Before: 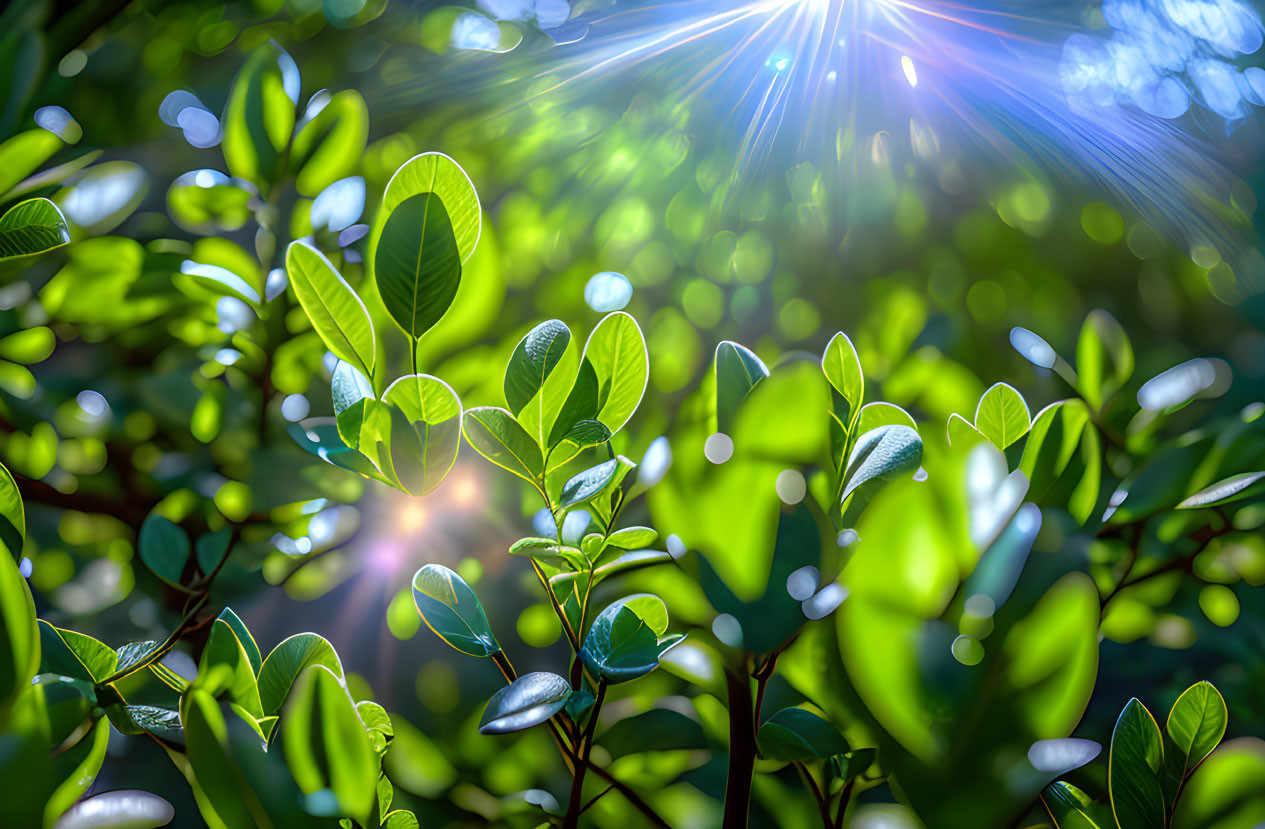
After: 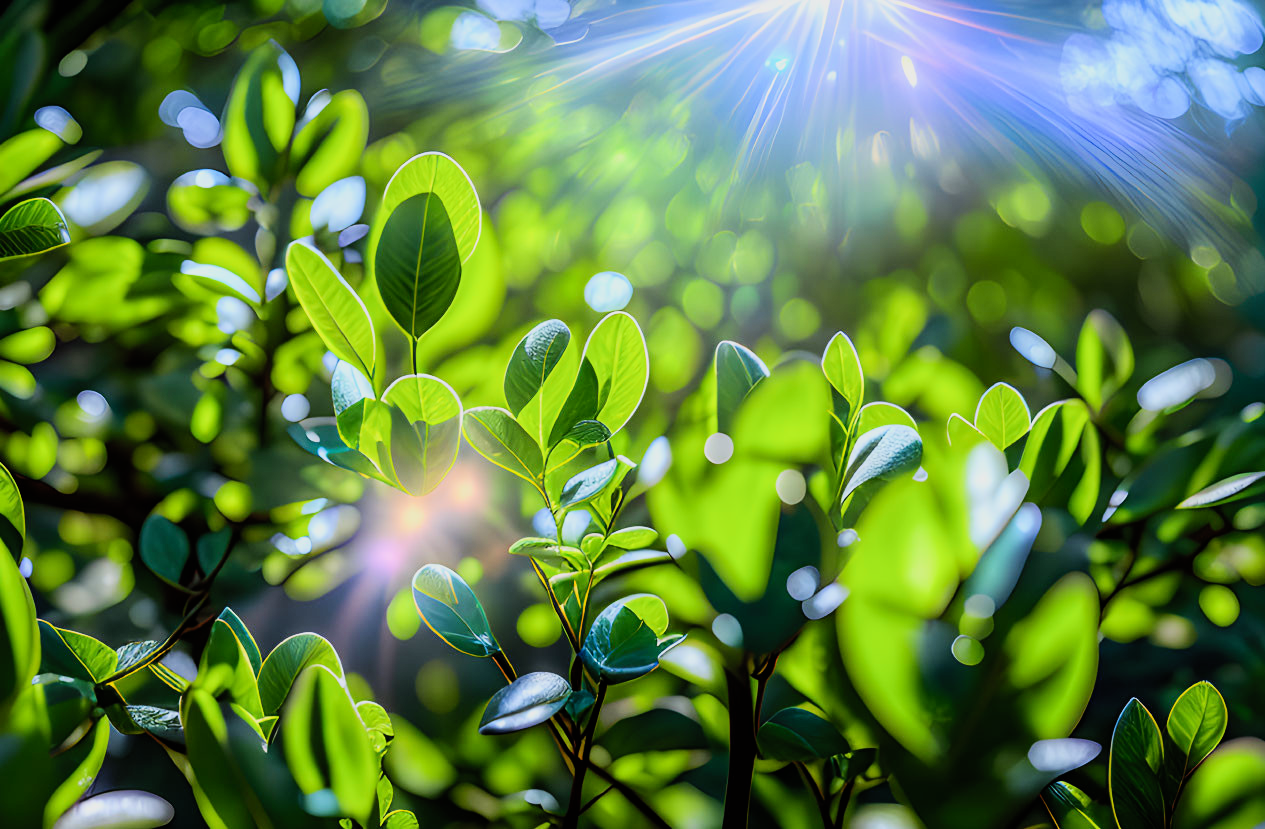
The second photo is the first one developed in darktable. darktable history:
contrast brightness saturation: contrast 0.202, brightness 0.142, saturation 0.136
filmic rgb: black relative exposure -7.65 EV, white relative exposure 4.56 EV, threshold 5.97 EV, hardness 3.61, contrast 1.055, enable highlight reconstruction true
